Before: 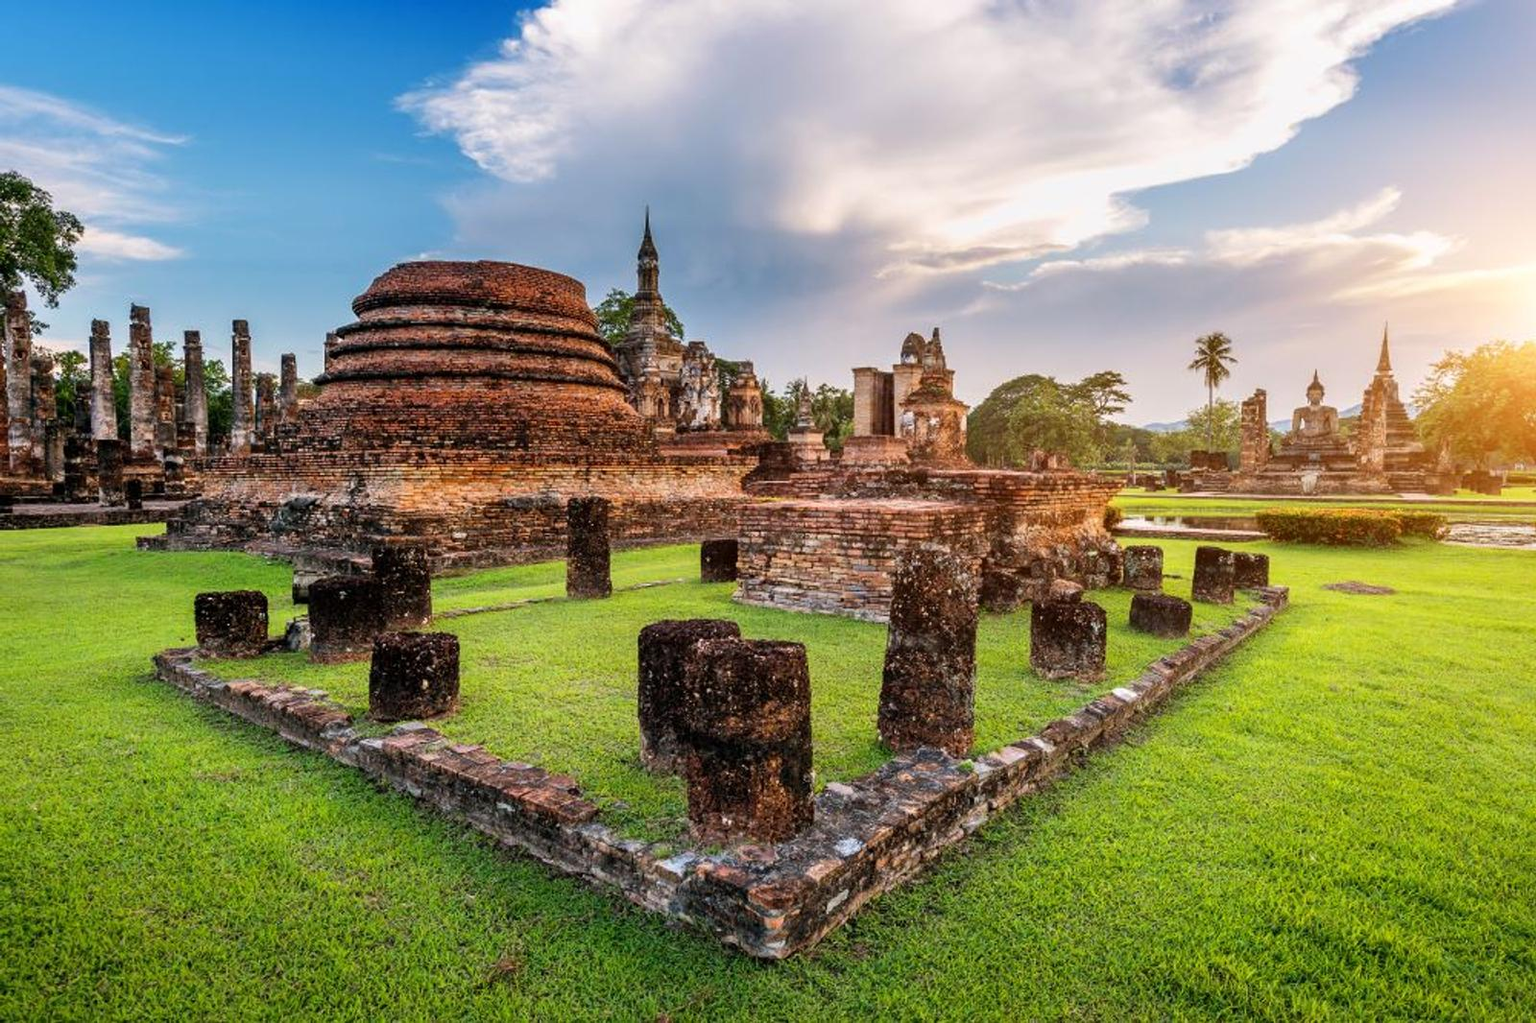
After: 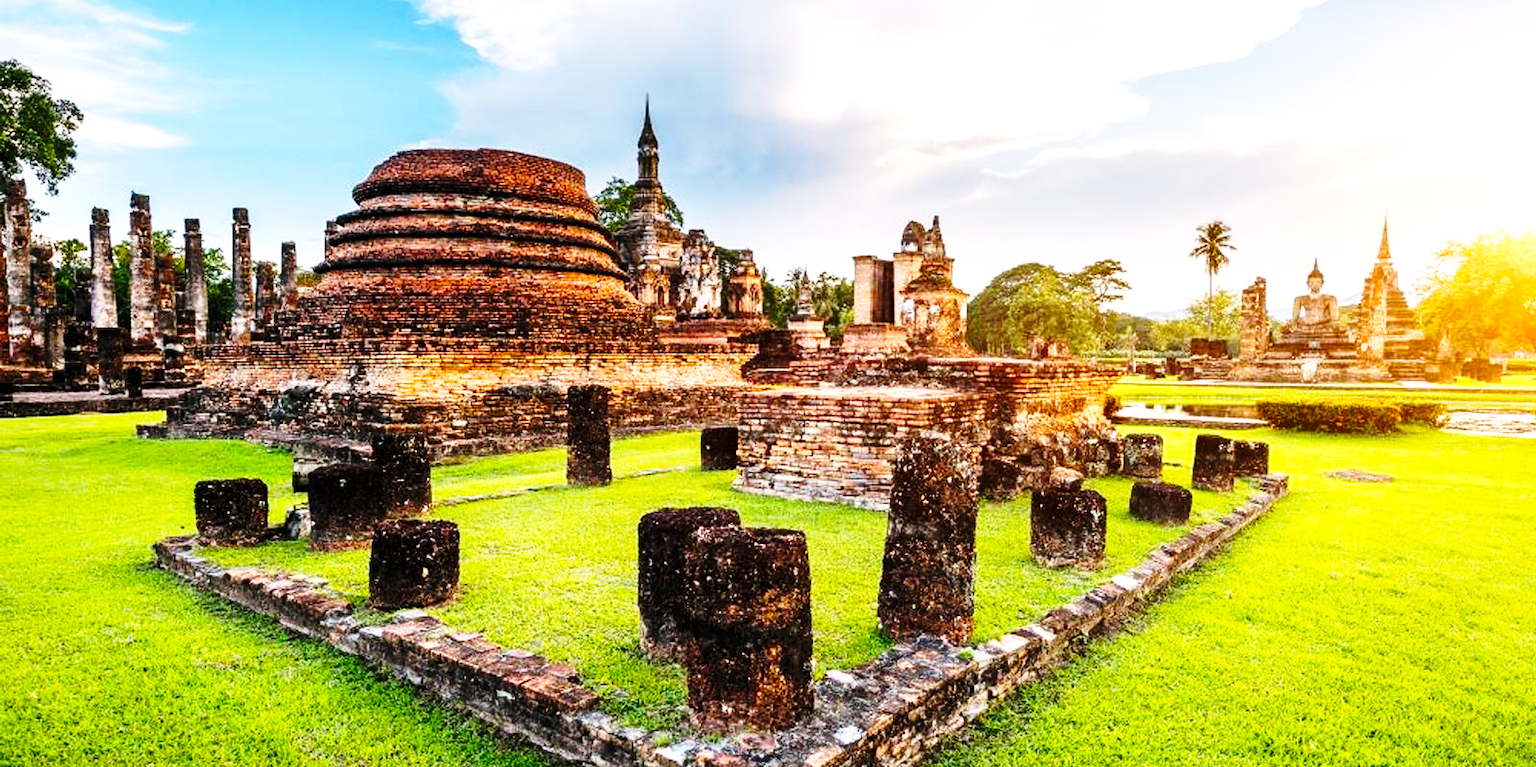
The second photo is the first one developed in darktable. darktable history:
color balance rgb: perceptual saturation grading › global saturation 29.946%, perceptual brilliance grading › highlights 19.388%, perceptual brilliance grading › mid-tones 19.758%, perceptual brilliance grading › shadows -19.743%, global vibrance -24.342%
crop: top 11.009%, bottom 13.947%
base curve: curves: ch0 [(0, 0) (0.028, 0.03) (0.121, 0.232) (0.46, 0.748) (0.859, 0.968) (1, 1)], preserve colors none
